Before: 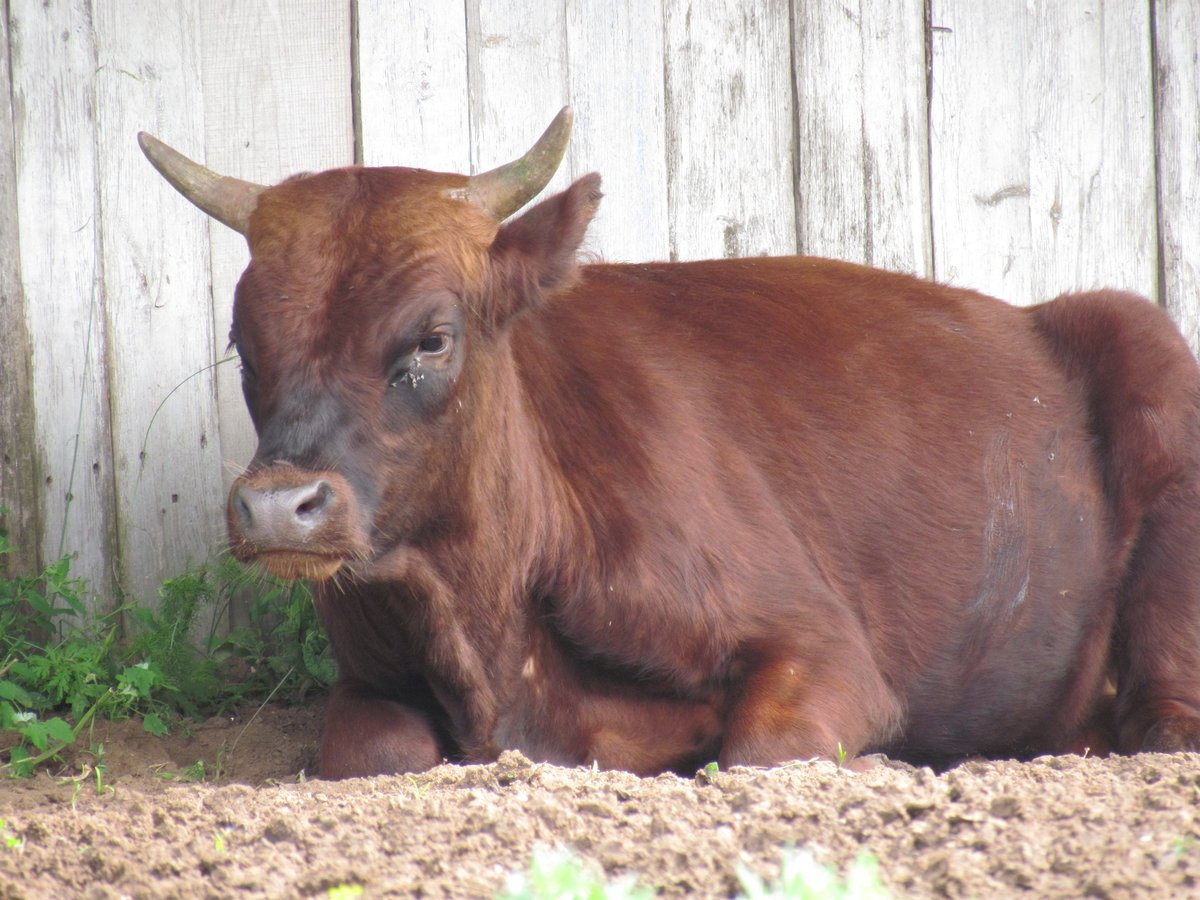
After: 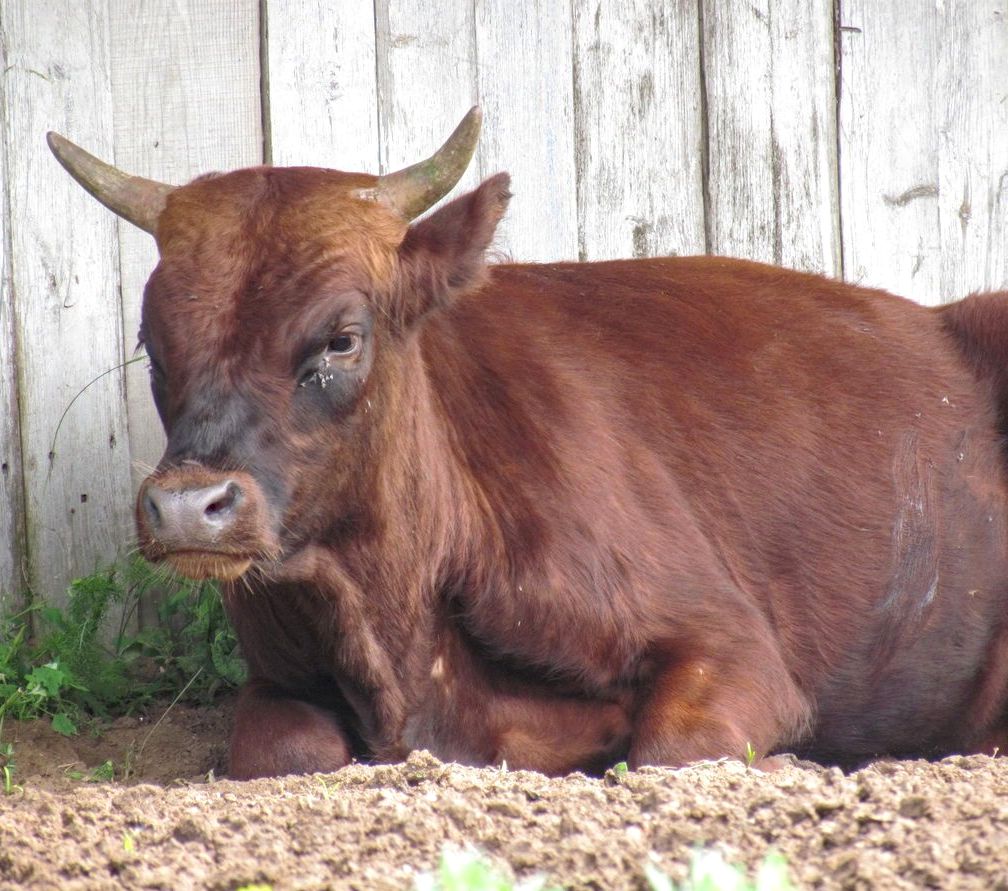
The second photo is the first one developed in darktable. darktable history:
haze removal: compatibility mode true, adaptive false
local contrast: on, module defaults
rotate and perspective: crop left 0, crop top 0
crop: left 7.598%, right 7.873%
